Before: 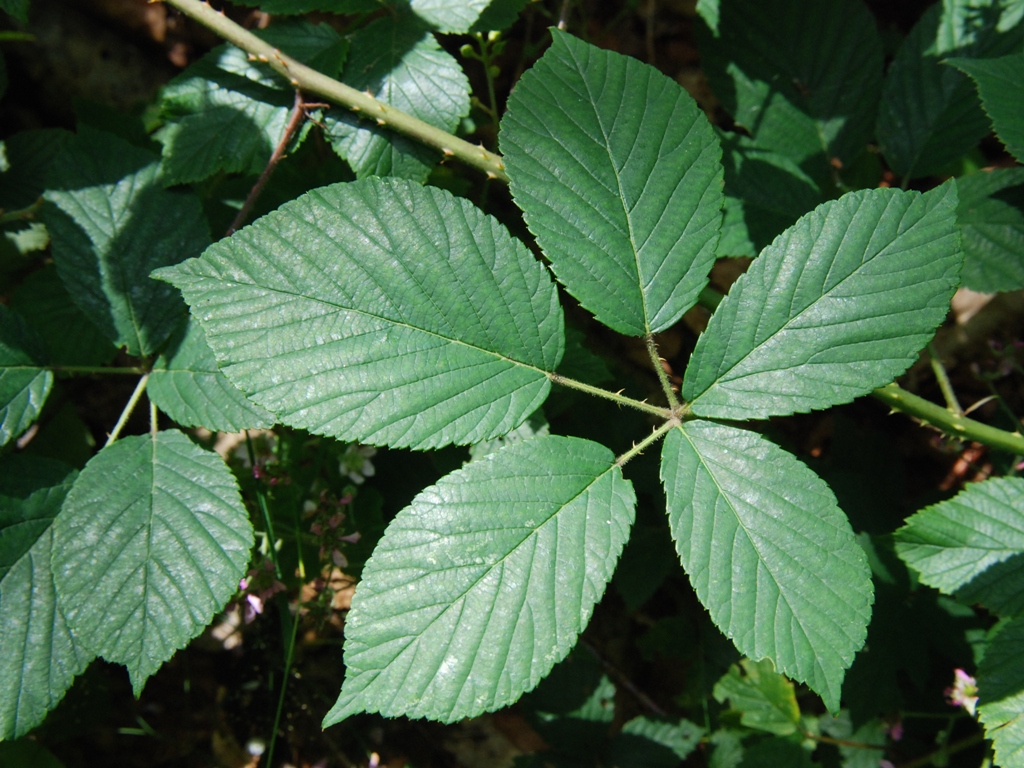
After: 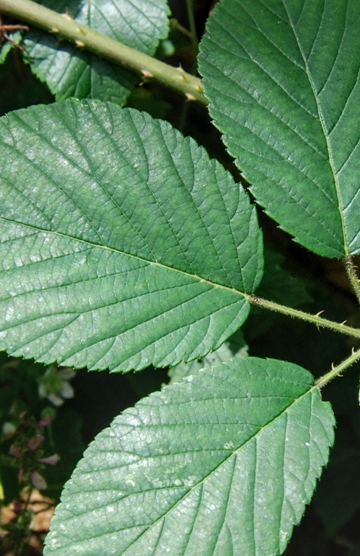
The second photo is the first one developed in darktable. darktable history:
crop and rotate: left 29.476%, top 10.214%, right 35.32%, bottom 17.333%
exposure: compensate highlight preservation false
local contrast: on, module defaults
